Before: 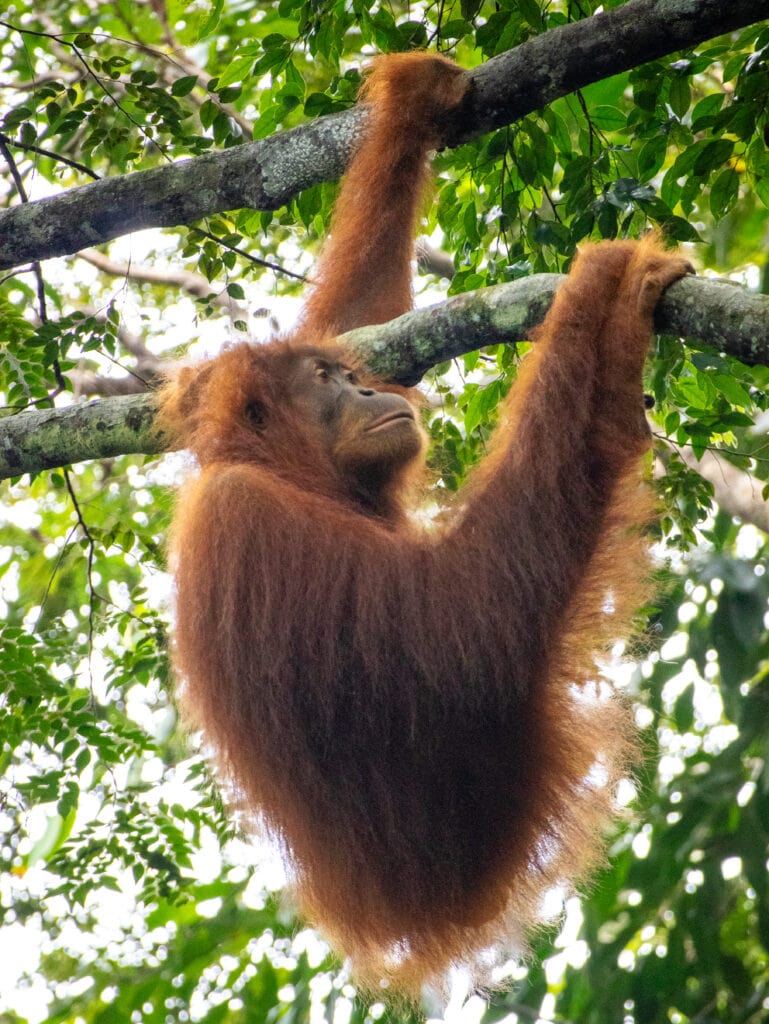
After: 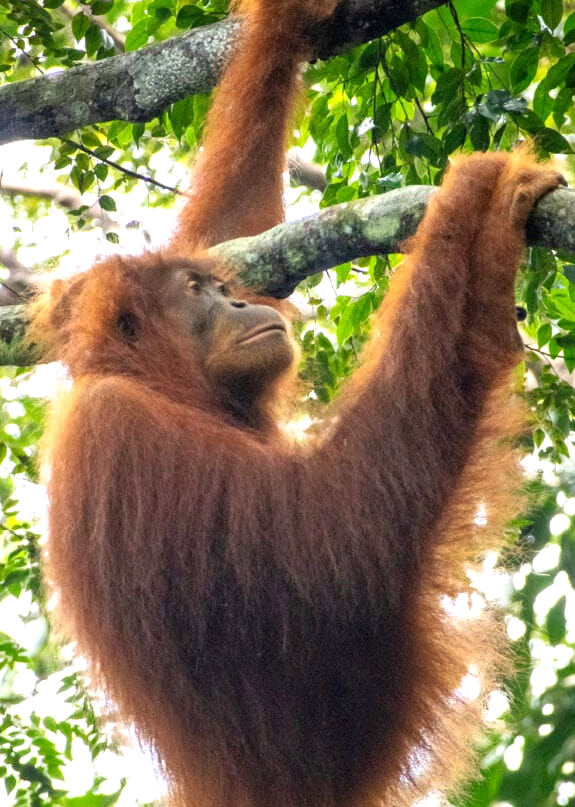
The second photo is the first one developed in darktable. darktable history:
crop: left 16.768%, top 8.653%, right 8.362%, bottom 12.485%
exposure: black level correction 0.001, exposure 0.5 EV, compensate exposure bias true, compensate highlight preservation false
